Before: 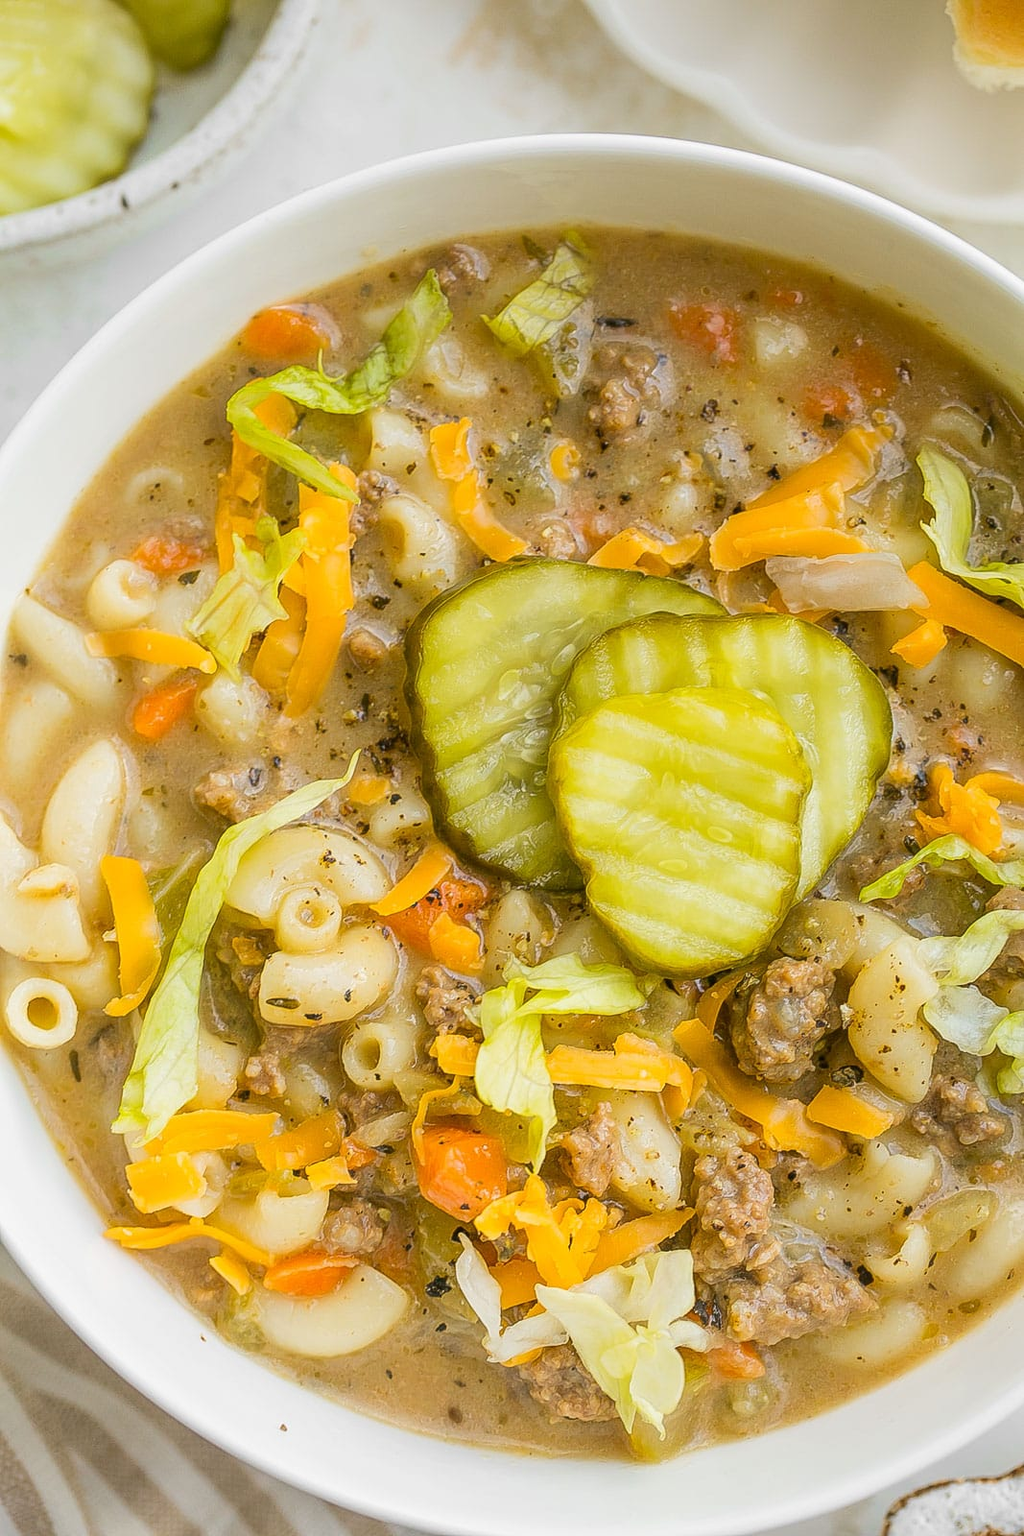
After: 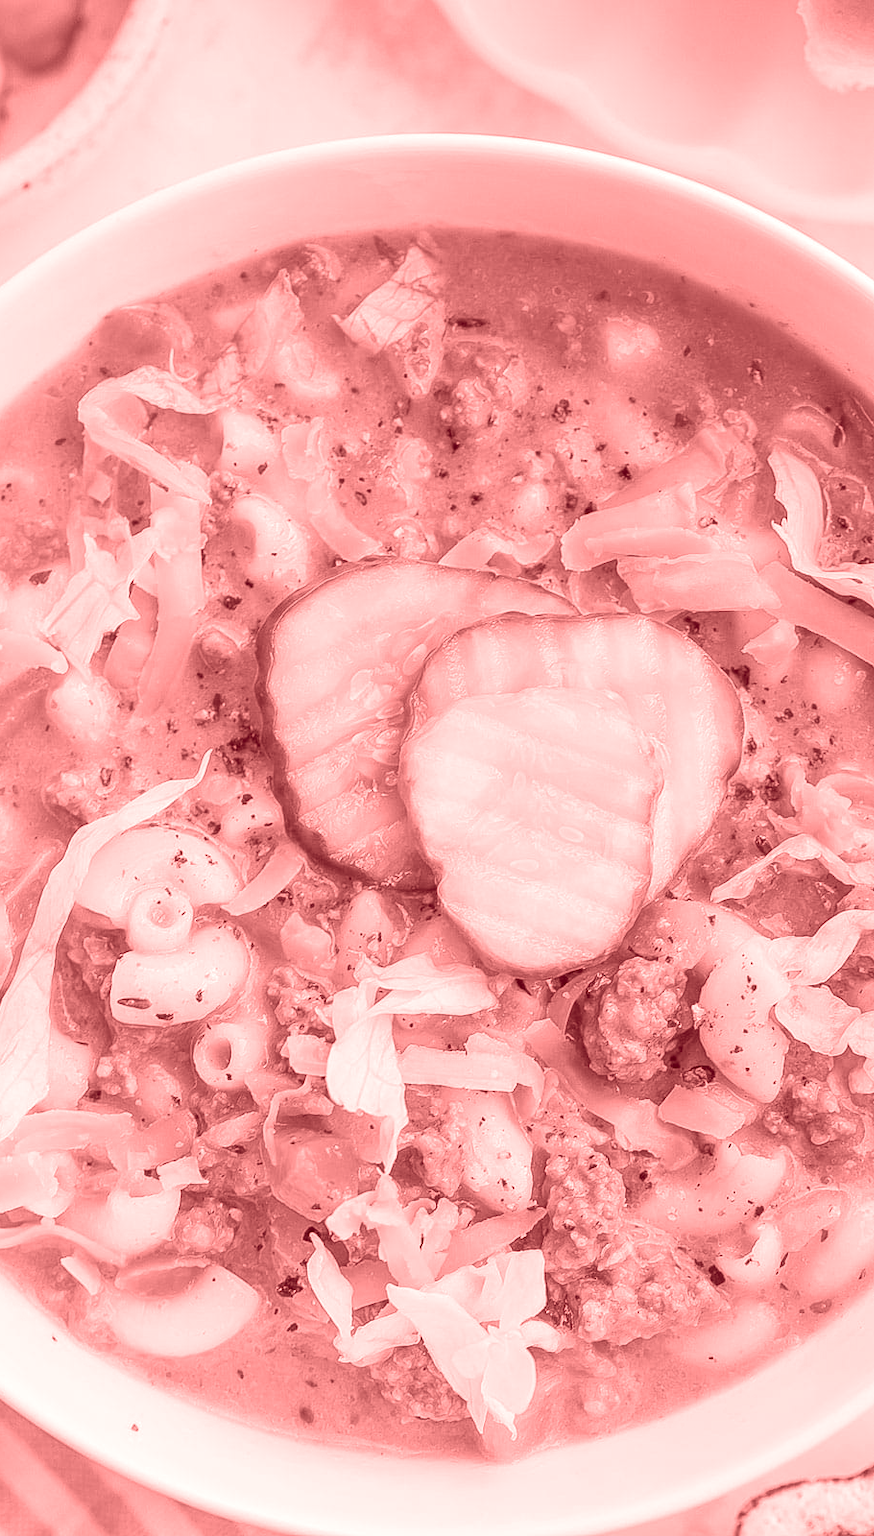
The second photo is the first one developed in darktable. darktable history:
colorize: saturation 60%, source mix 100%
crop and rotate: left 14.584%
color zones: curves: ch0 [(0, 0.363) (0.128, 0.373) (0.25, 0.5) (0.402, 0.407) (0.521, 0.525) (0.63, 0.559) (0.729, 0.662) (0.867, 0.471)]; ch1 [(0, 0.515) (0.136, 0.618) (0.25, 0.5) (0.378, 0) (0.516, 0) (0.622, 0.593) (0.737, 0.819) (0.87, 0.593)]; ch2 [(0, 0.529) (0.128, 0.471) (0.282, 0.451) (0.386, 0.662) (0.516, 0.525) (0.633, 0.554) (0.75, 0.62) (0.875, 0.441)]
